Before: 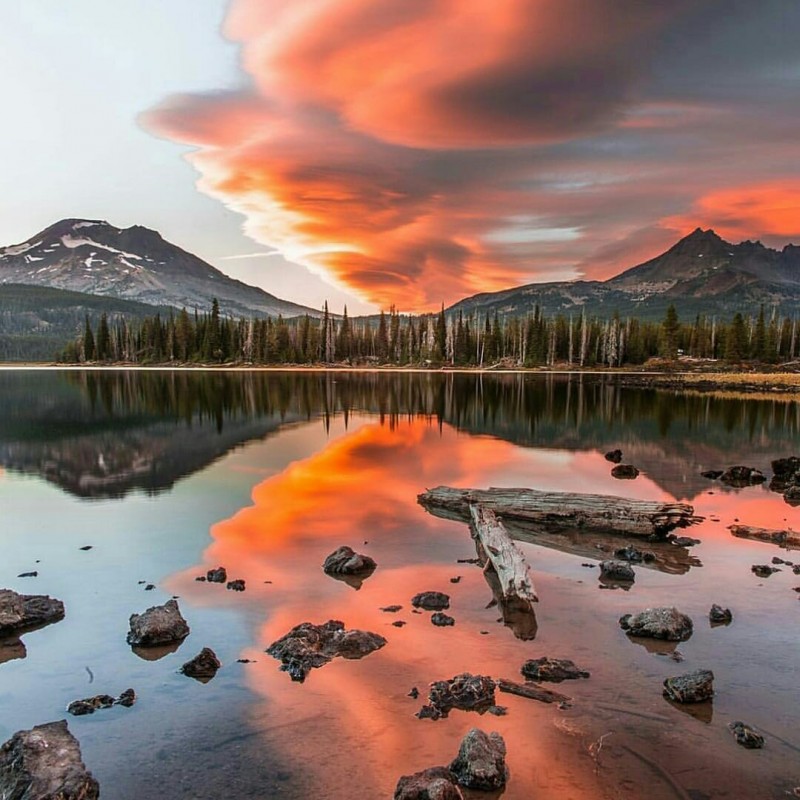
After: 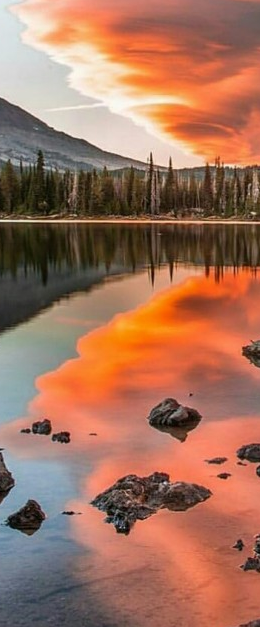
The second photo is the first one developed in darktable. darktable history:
crop and rotate: left 21.939%, top 18.529%, right 45.493%, bottom 3.006%
